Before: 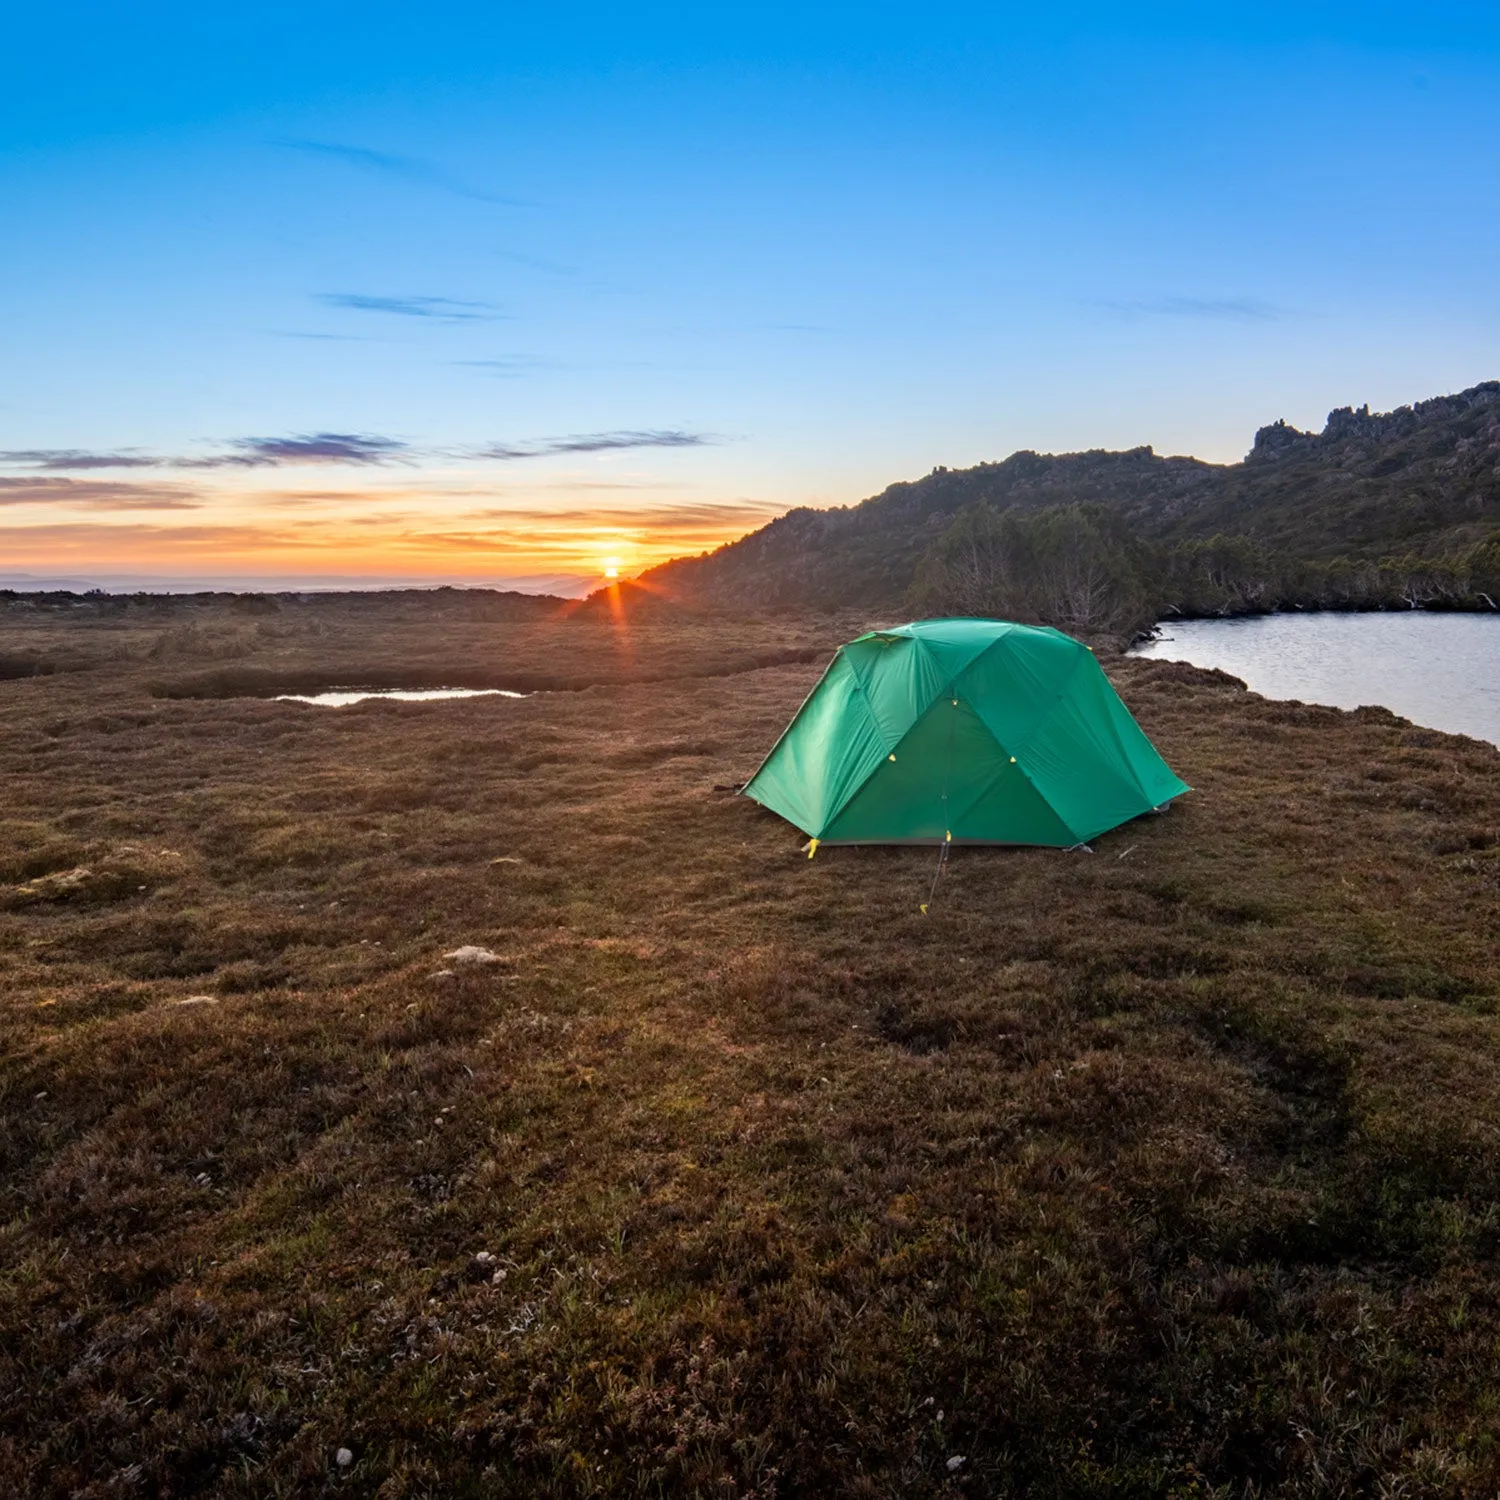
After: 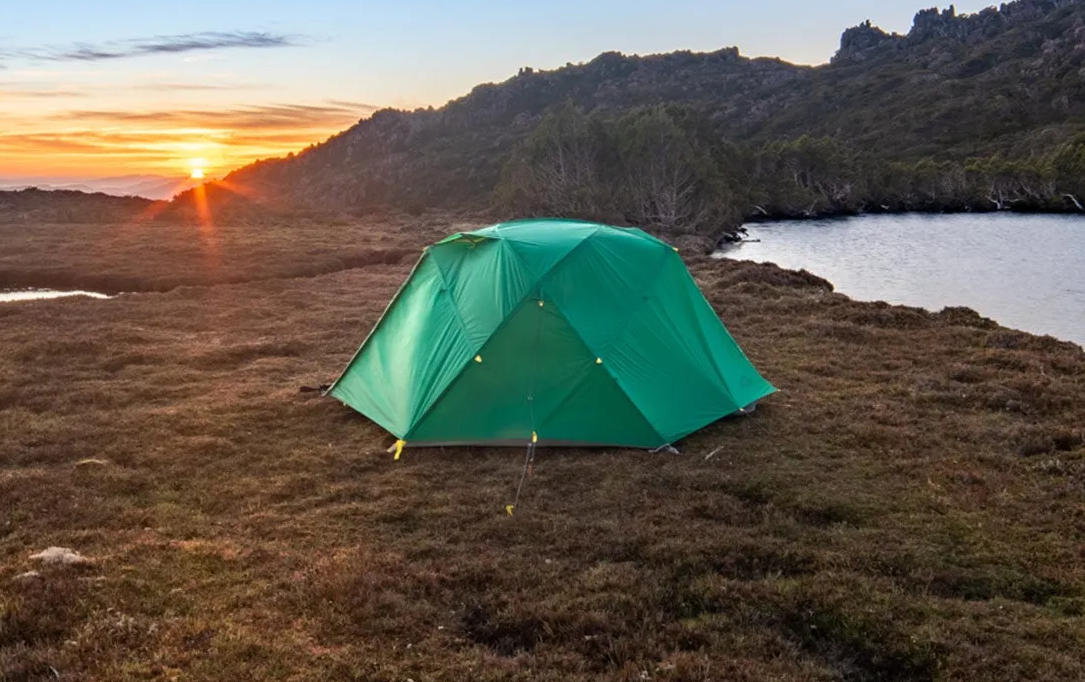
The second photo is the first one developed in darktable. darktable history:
crop and rotate: left 27.613%, top 26.721%, bottom 27.746%
